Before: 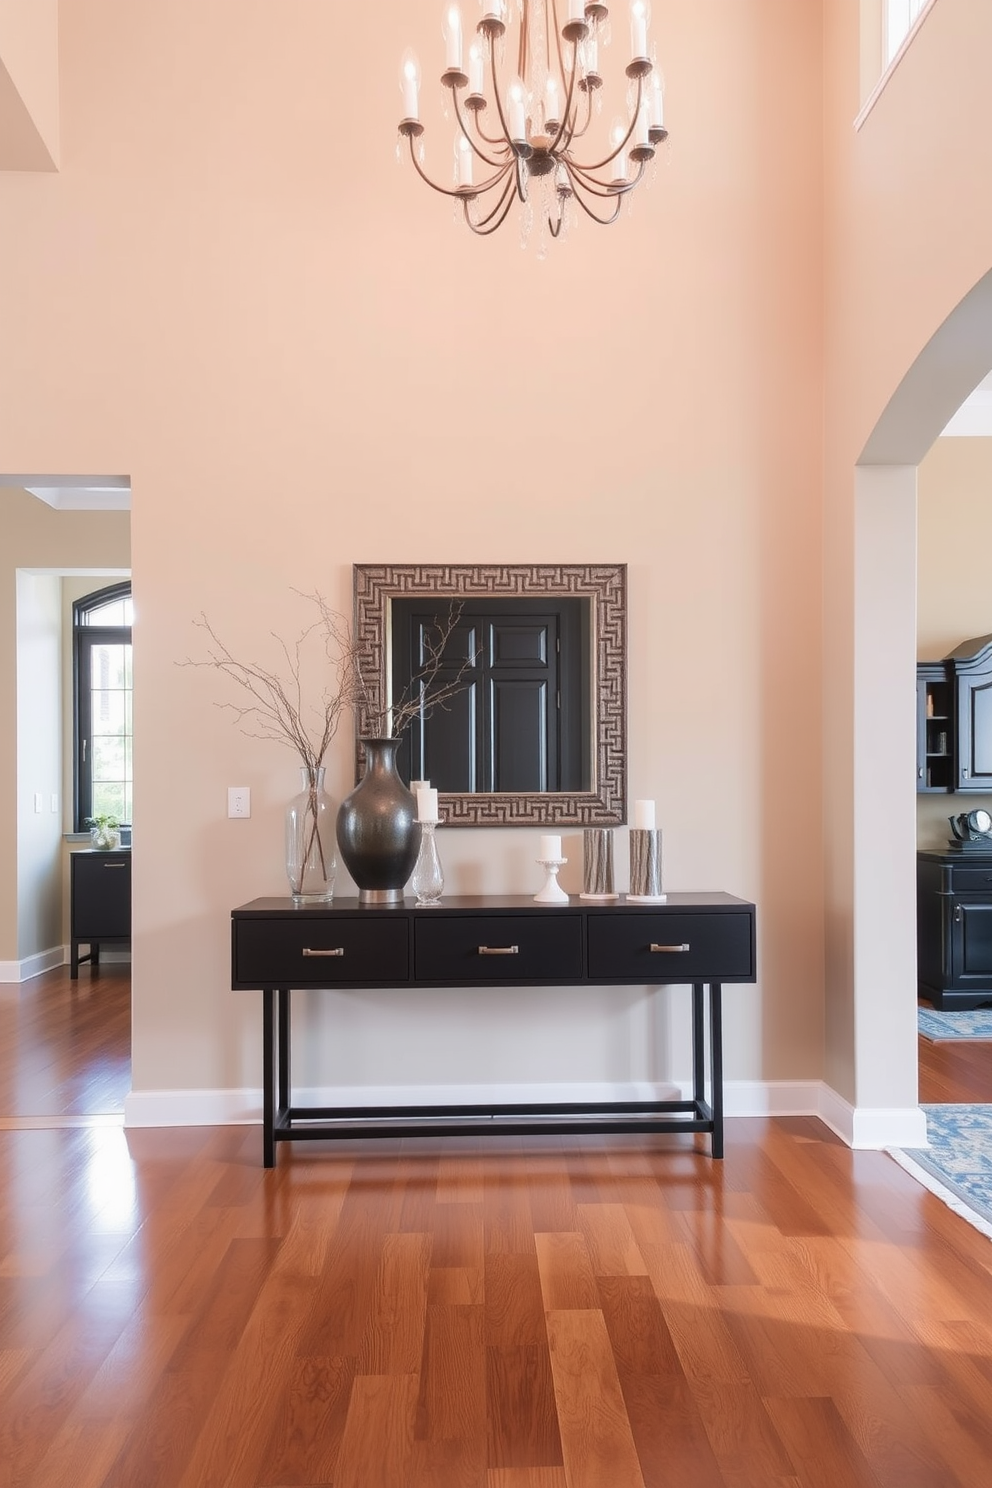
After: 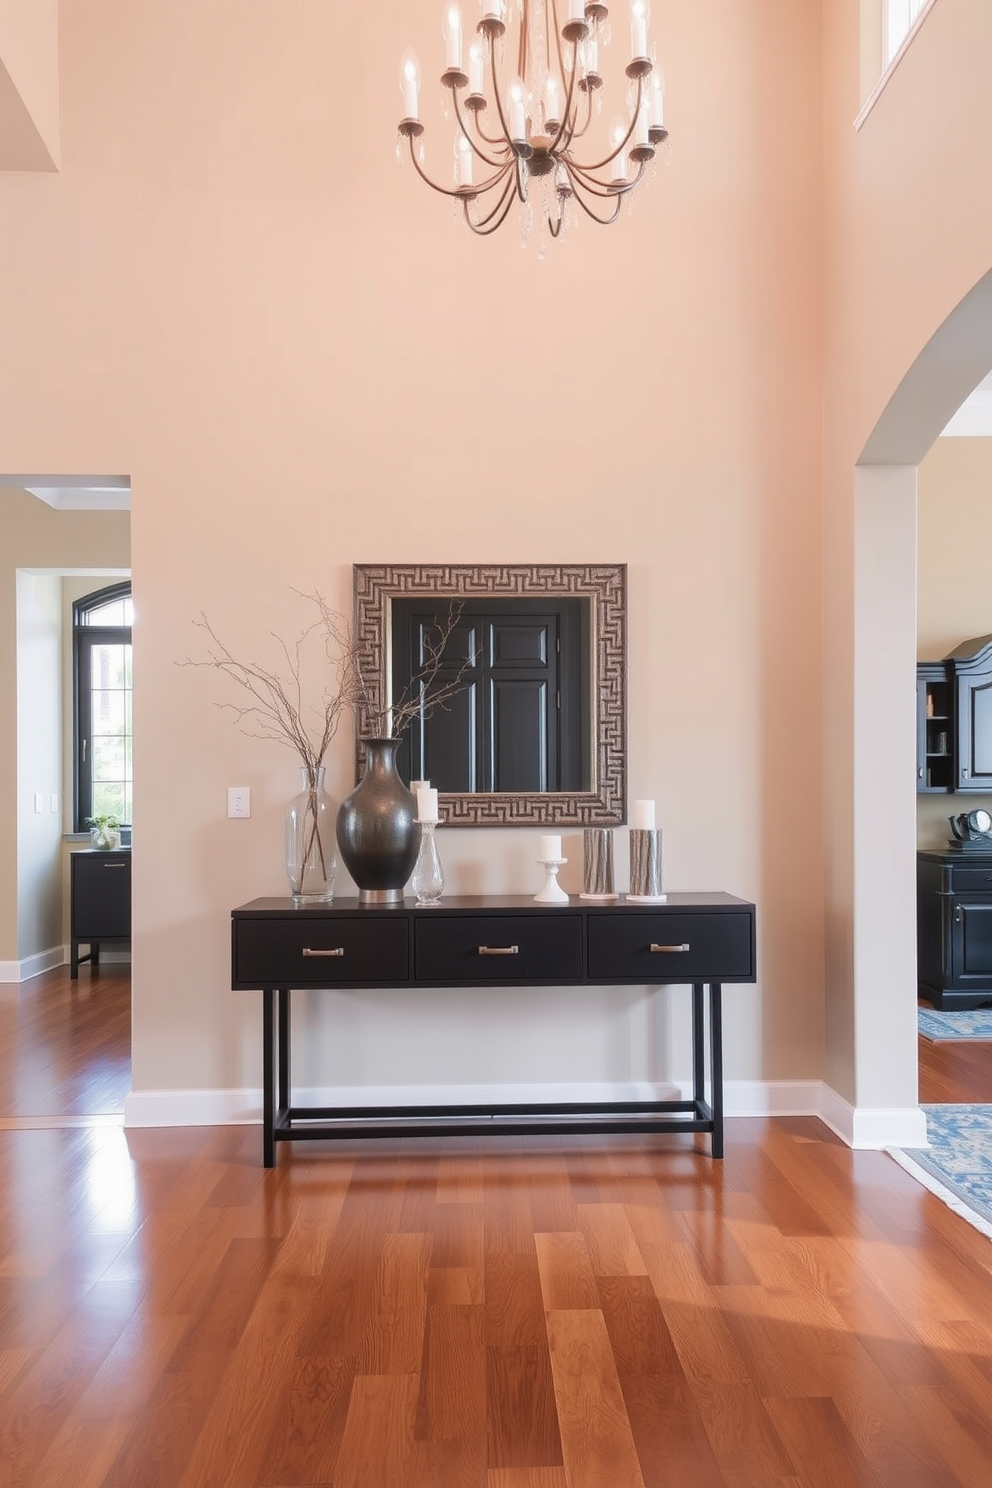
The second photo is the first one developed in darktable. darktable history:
exposure: compensate highlight preservation false
shadows and highlights: shadows 25.85, highlights -23.33
